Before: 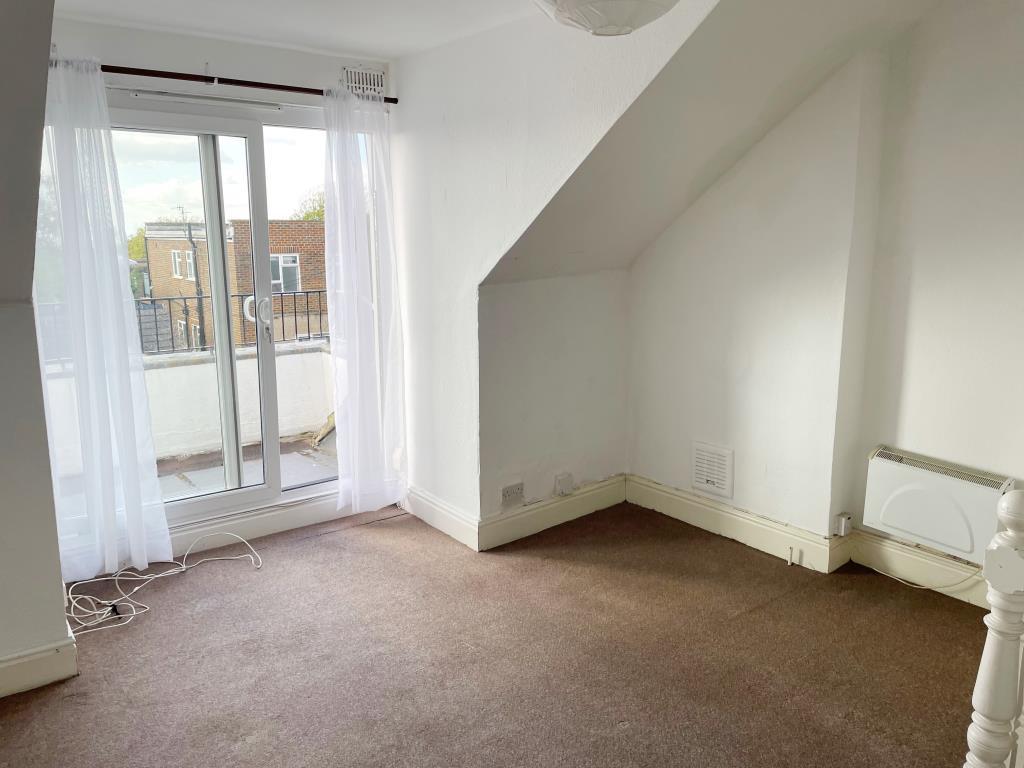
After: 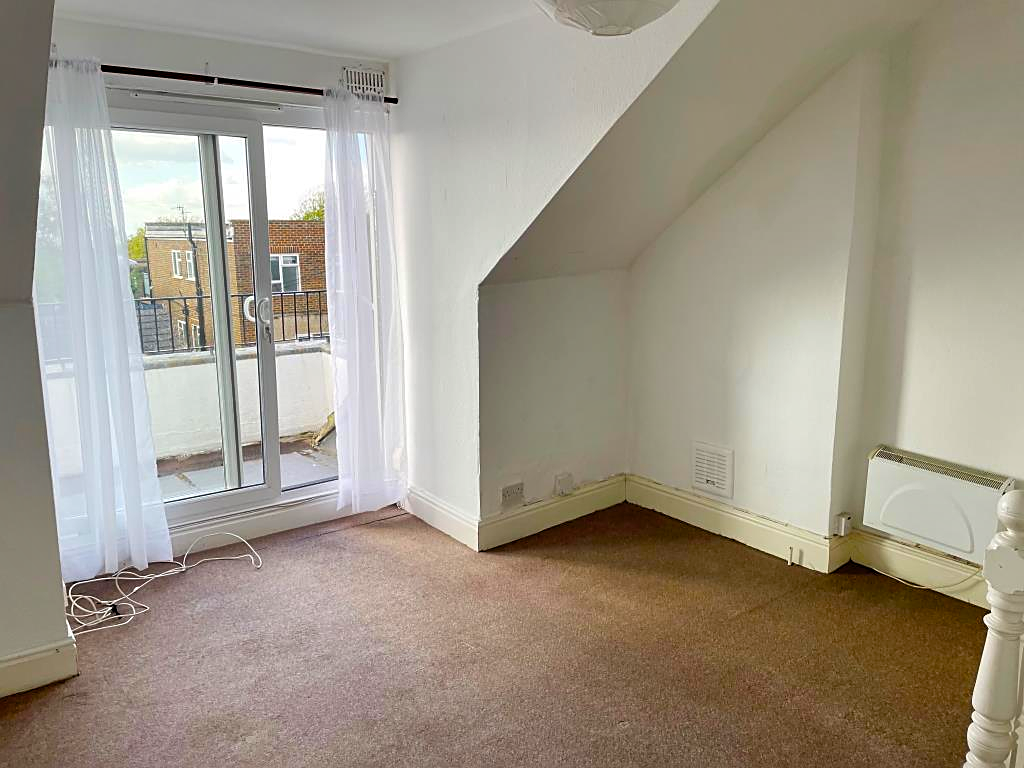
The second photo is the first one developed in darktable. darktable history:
shadows and highlights: soften with gaussian
sharpen: on, module defaults
color balance rgb: linear chroma grading › global chroma 15%, perceptual saturation grading › global saturation 30%
